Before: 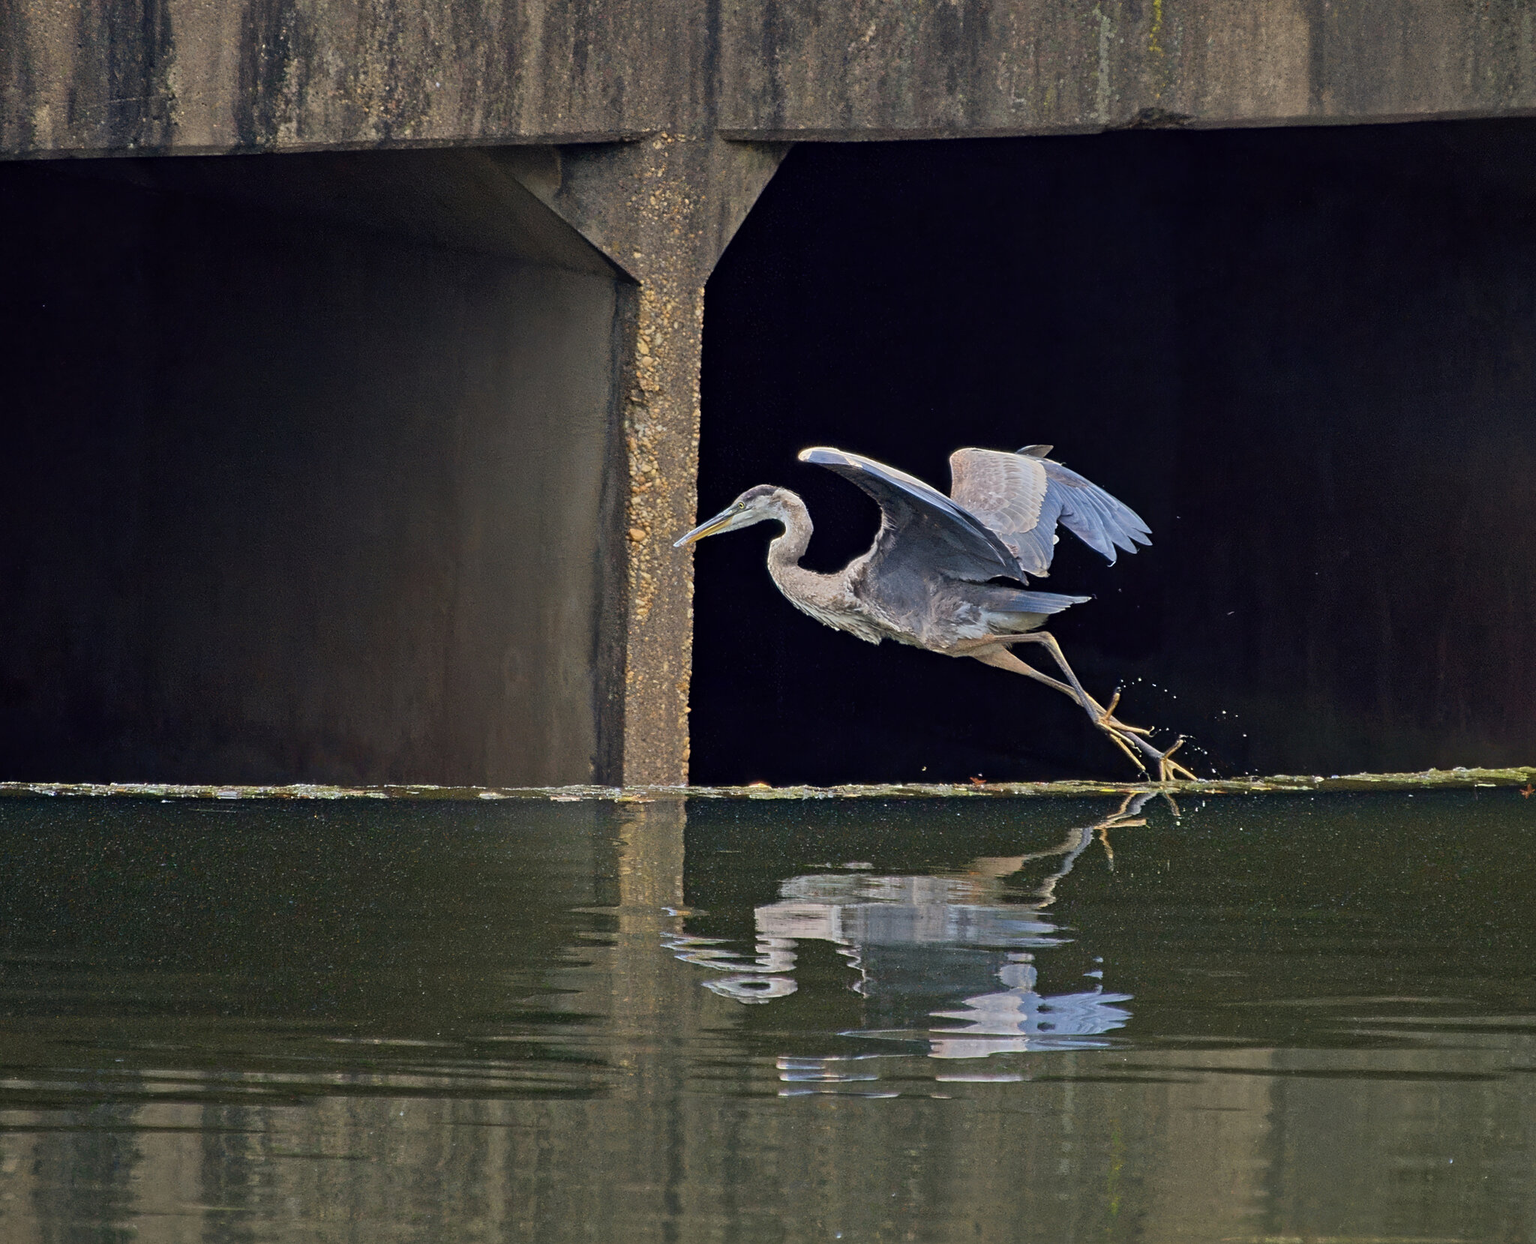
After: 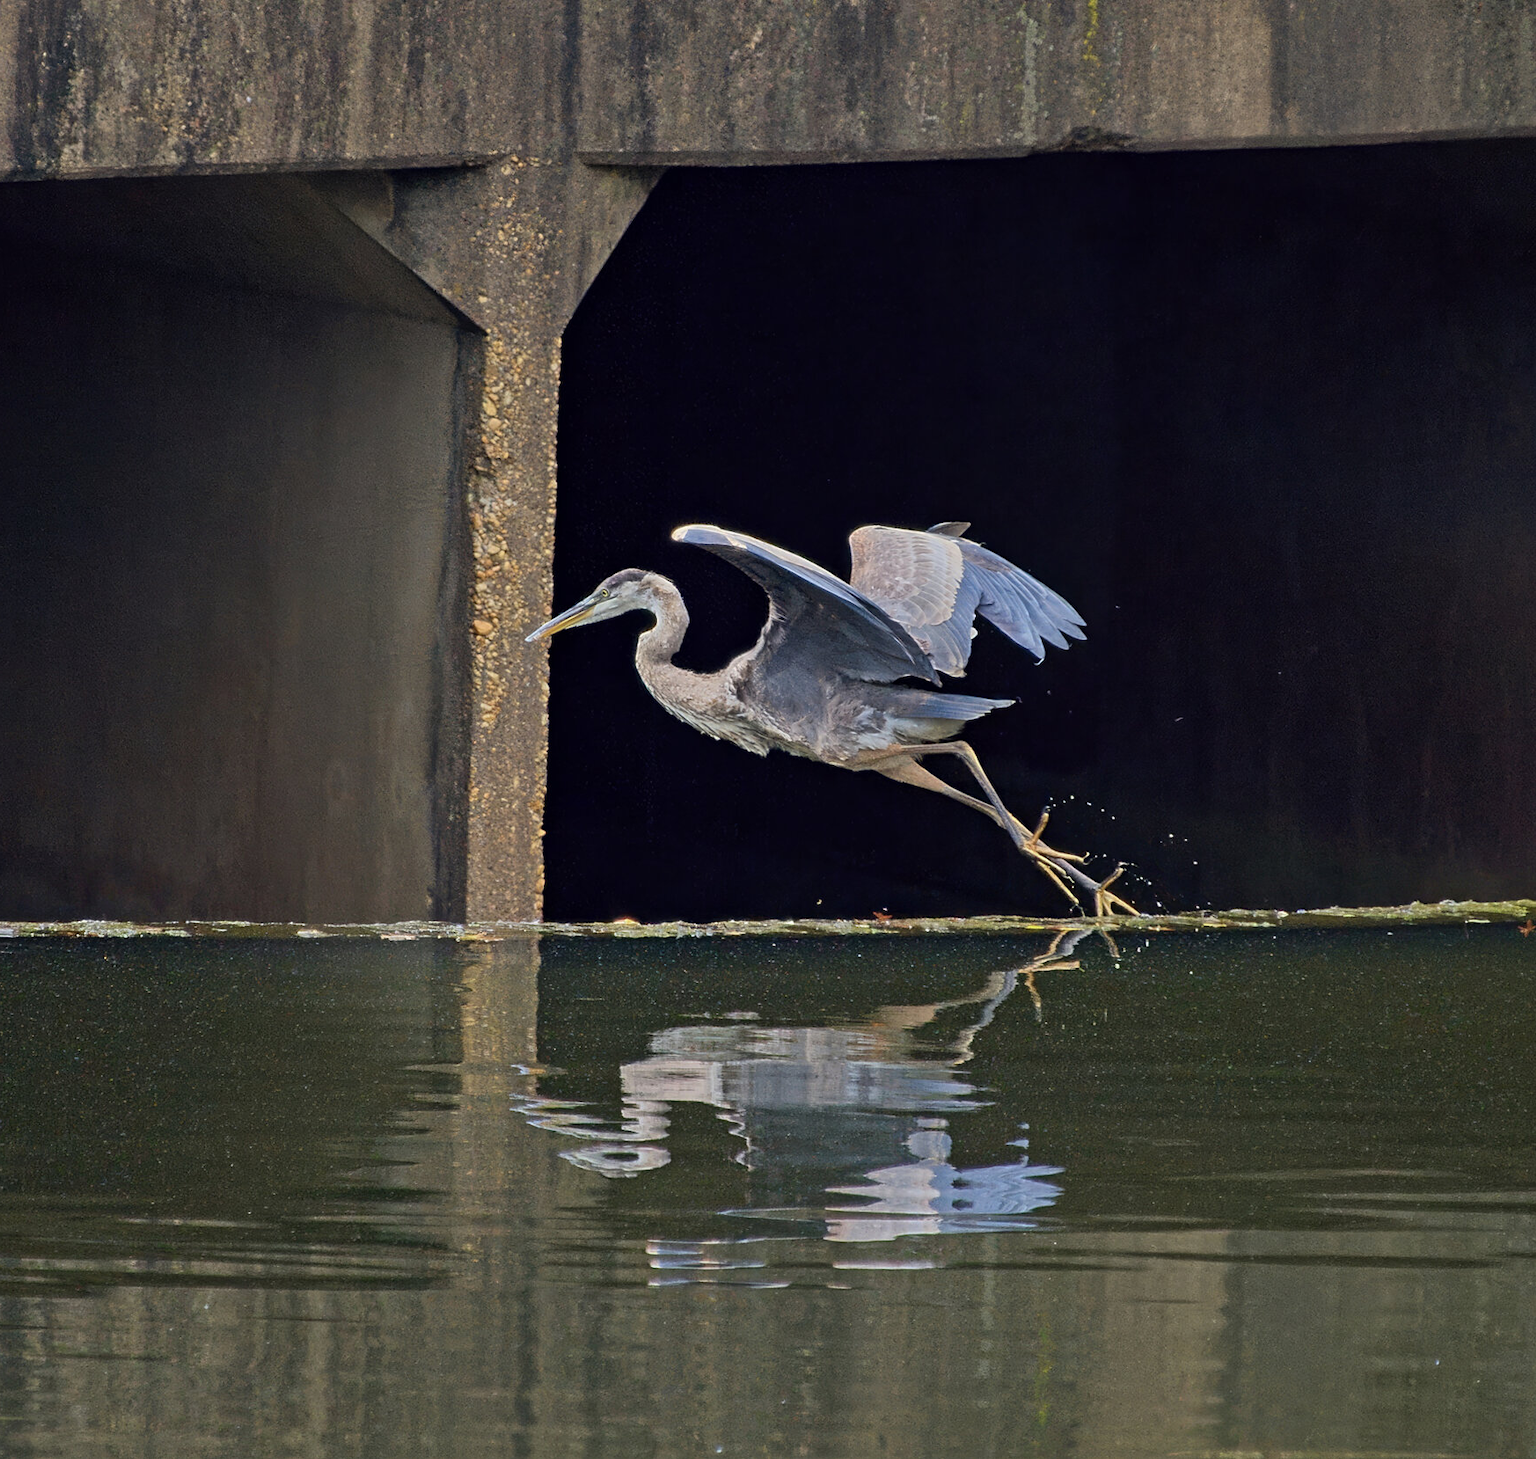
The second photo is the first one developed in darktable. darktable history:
crop and rotate: left 14.725%
